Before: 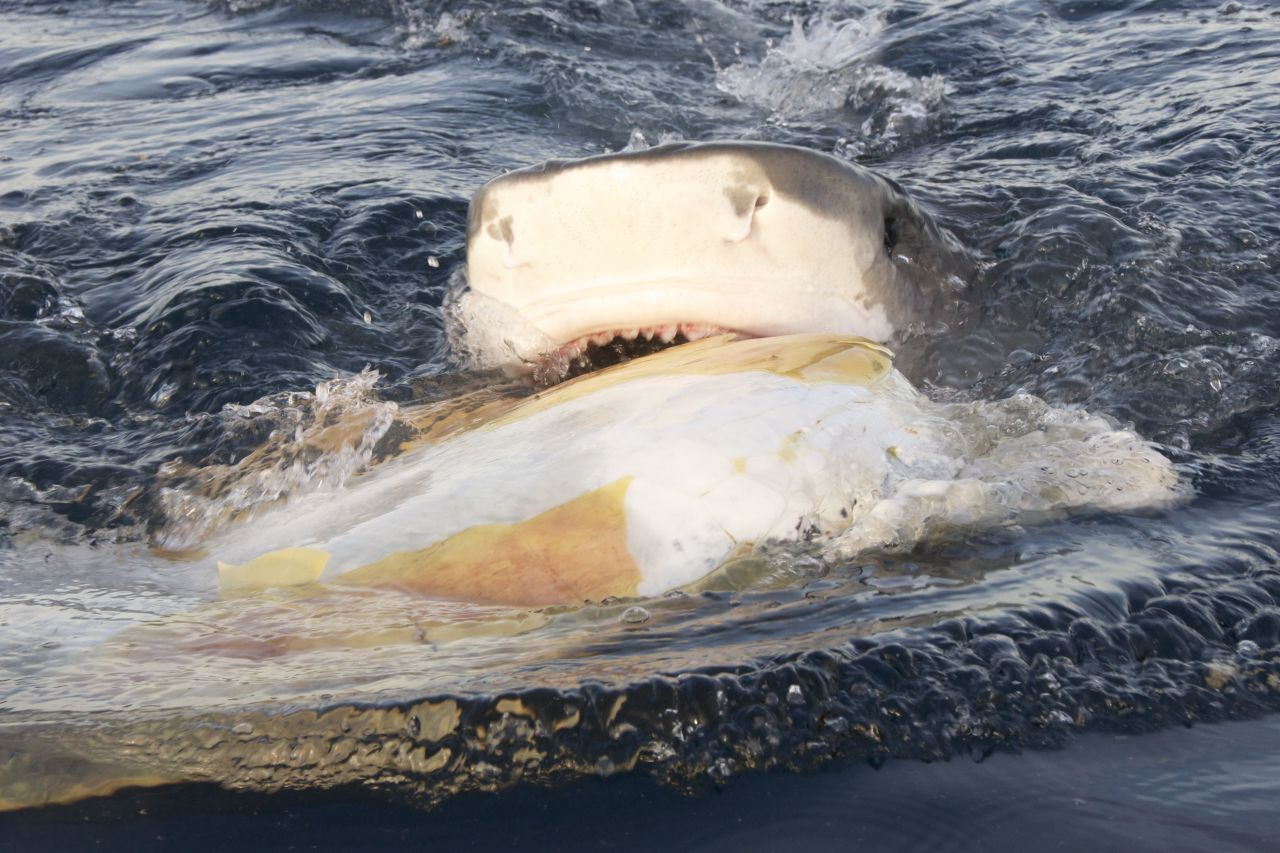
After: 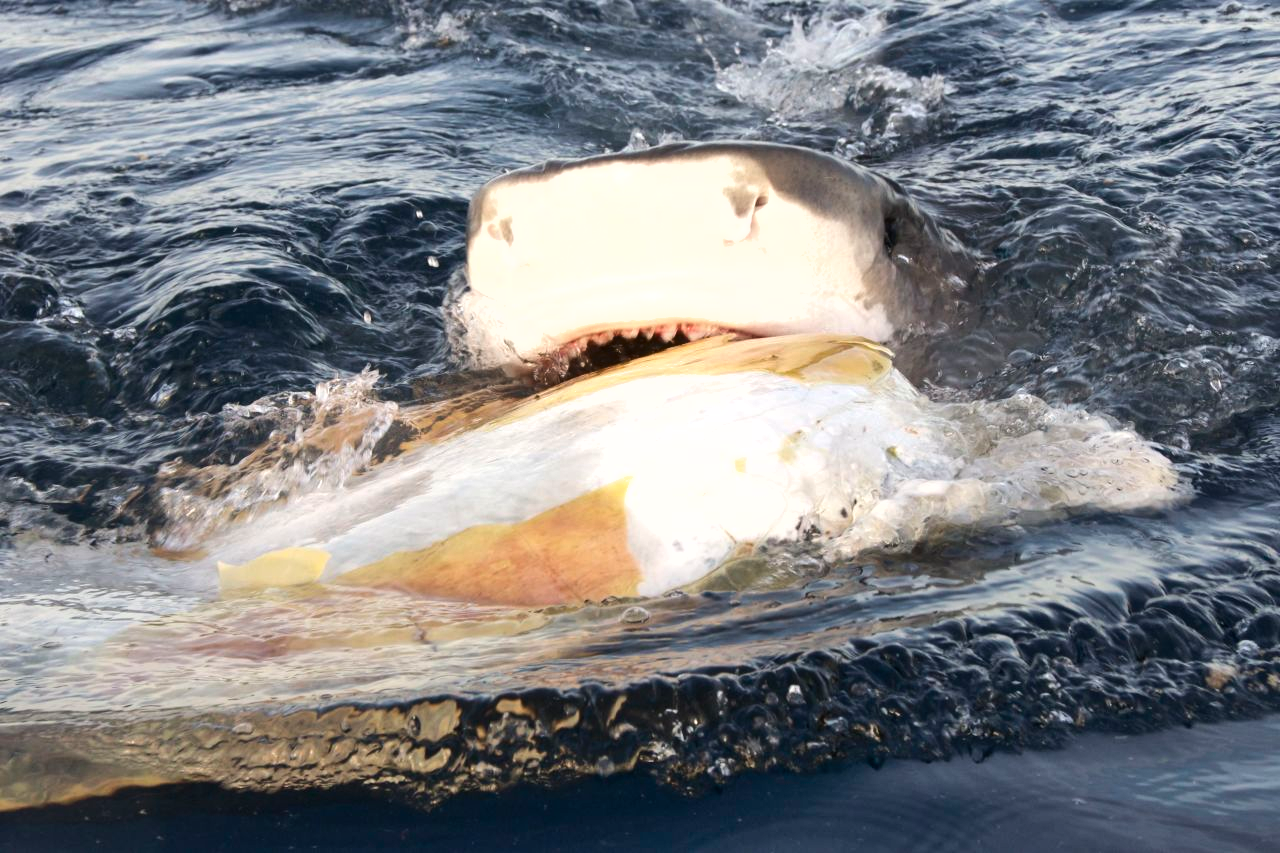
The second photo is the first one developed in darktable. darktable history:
shadows and highlights: low approximation 0.01, soften with gaussian
tone equalizer: -8 EV -0.417 EV, -7 EV -0.389 EV, -6 EV -0.333 EV, -5 EV -0.222 EV, -3 EV 0.222 EV, -2 EV 0.333 EV, -1 EV 0.389 EV, +0 EV 0.417 EV, edges refinement/feathering 500, mask exposure compensation -1.57 EV, preserve details no
